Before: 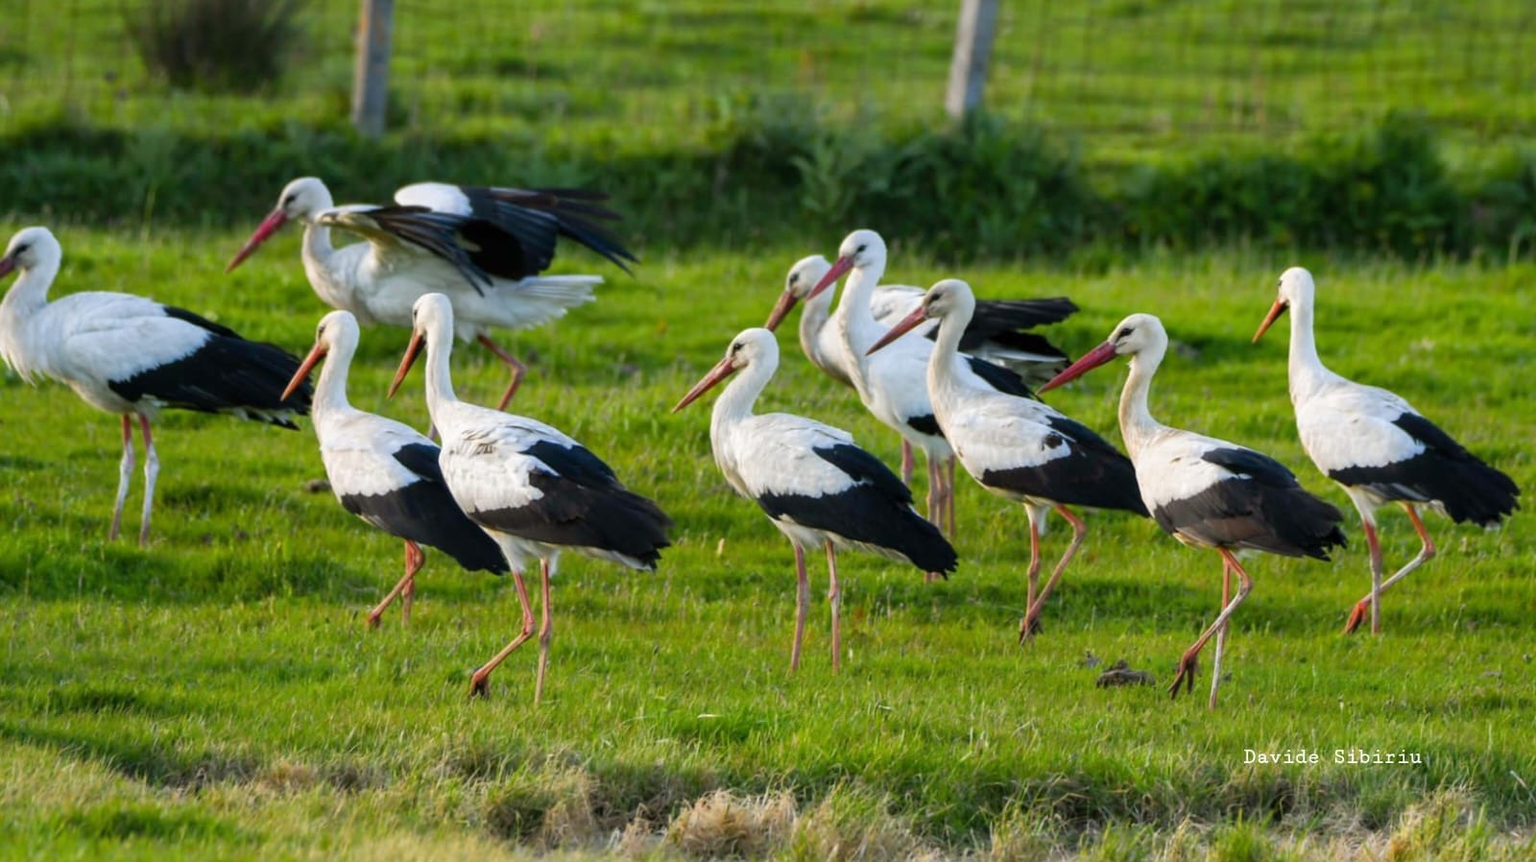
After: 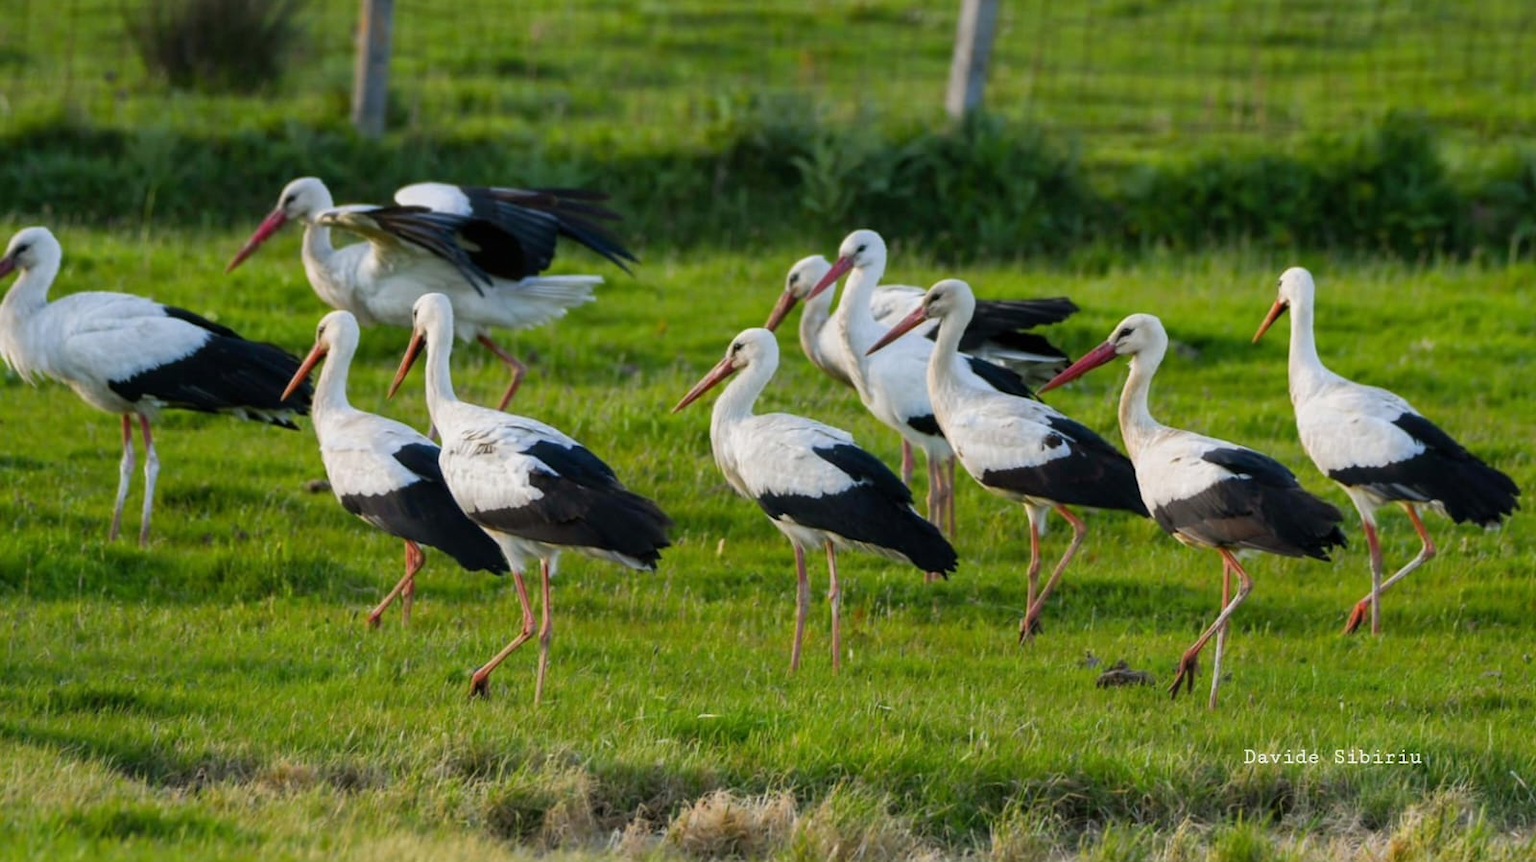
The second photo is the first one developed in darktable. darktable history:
exposure: exposure -0.209 EV, compensate highlight preservation false
